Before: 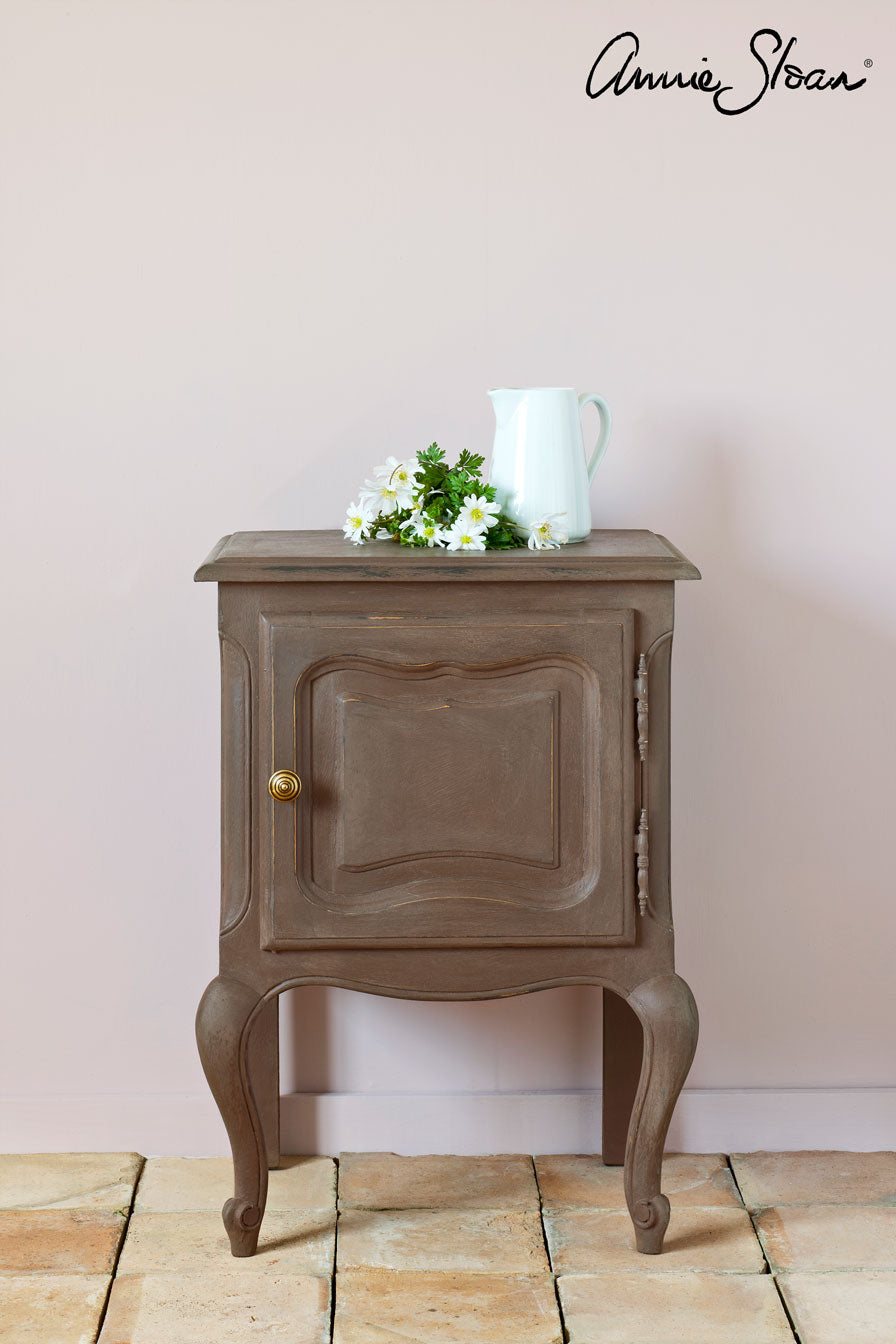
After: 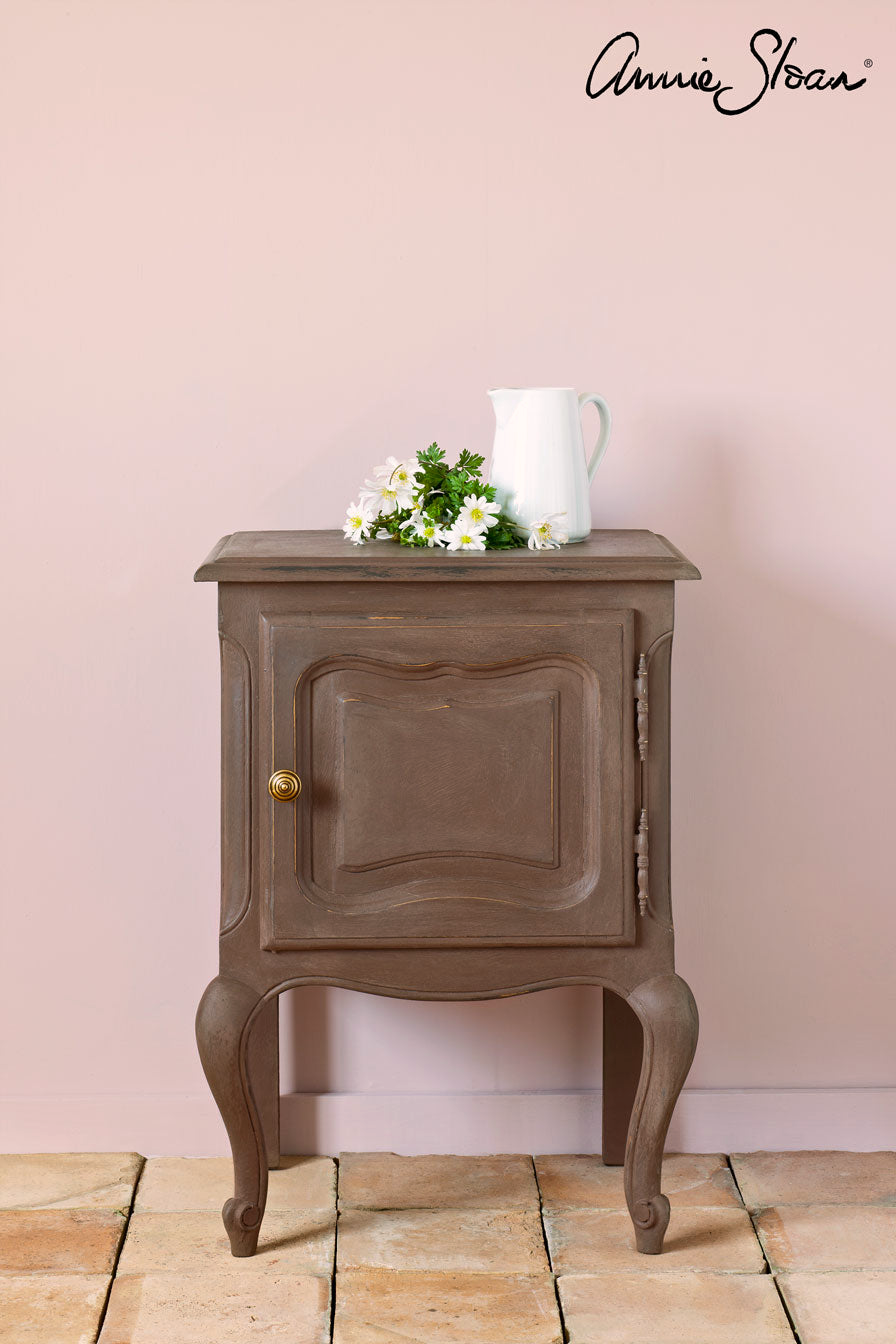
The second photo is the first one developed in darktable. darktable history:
color correction: highlights a* 7.34, highlights b* 4.37
base curve: curves: ch0 [(0, 0) (0.472, 0.455) (1, 1)], preserve colors none
